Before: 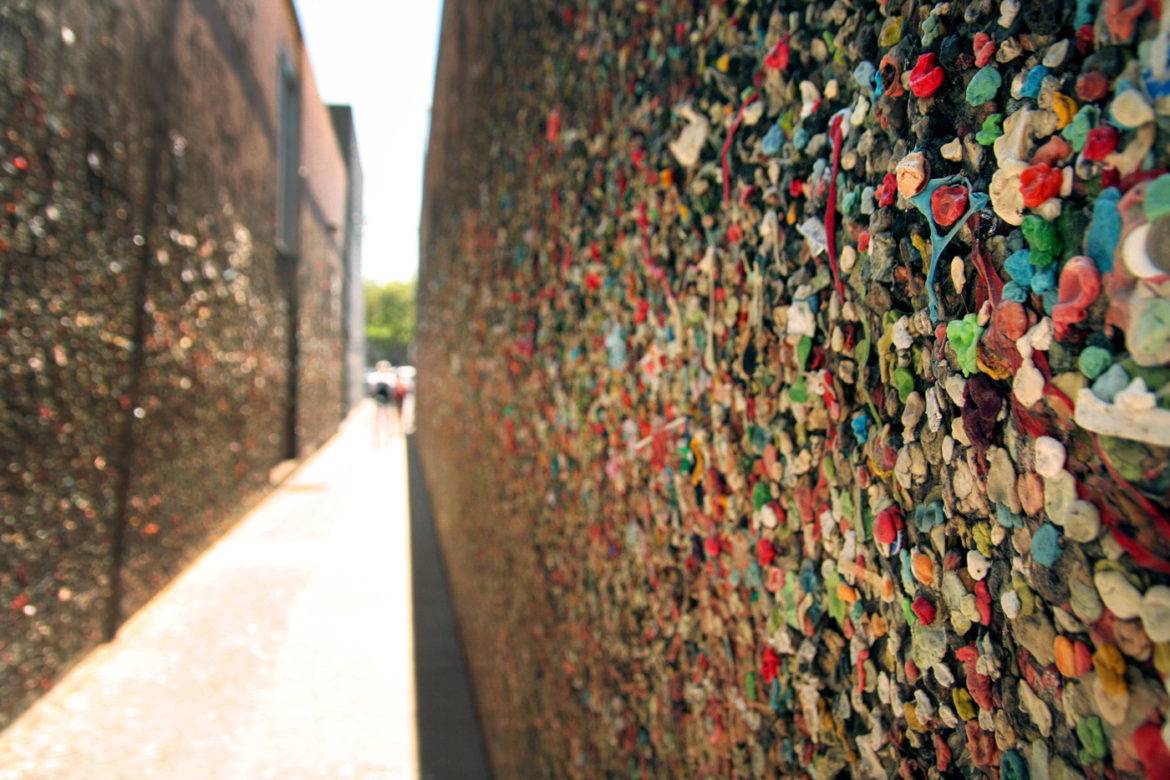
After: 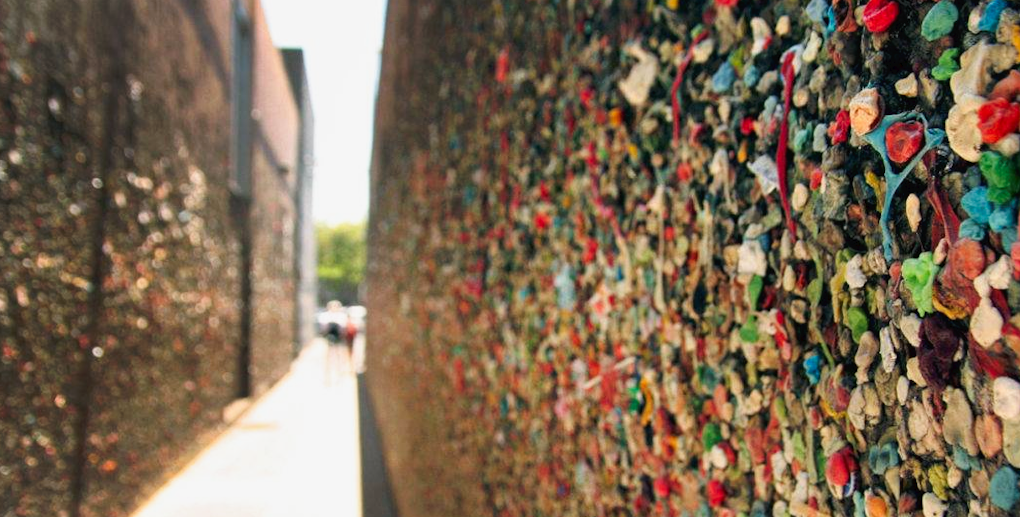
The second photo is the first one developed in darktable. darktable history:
tone curve: curves: ch0 [(0, 0) (0.003, 0.019) (0.011, 0.022) (0.025, 0.03) (0.044, 0.049) (0.069, 0.08) (0.1, 0.111) (0.136, 0.144) (0.177, 0.189) (0.224, 0.23) (0.277, 0.285) (0.335, 0.356) (0.399, 0.428) (0.468, 0.511) (0.543, 0.597) (0.623, 0.682) (0.709, 0.773) (0.801, 0.865) (0.898, 0.945) (1, 1)], preserve colors none
tone equalizer: on, module defaults
rotate and perspective: lens shift (horizontal) -0.055, automatic cropping off
exposure: exposure -0.242 EV, compensate highlight preservation false
crop: left 3.015%, top 8.969%, right 9.647%, bottom 26.457%
